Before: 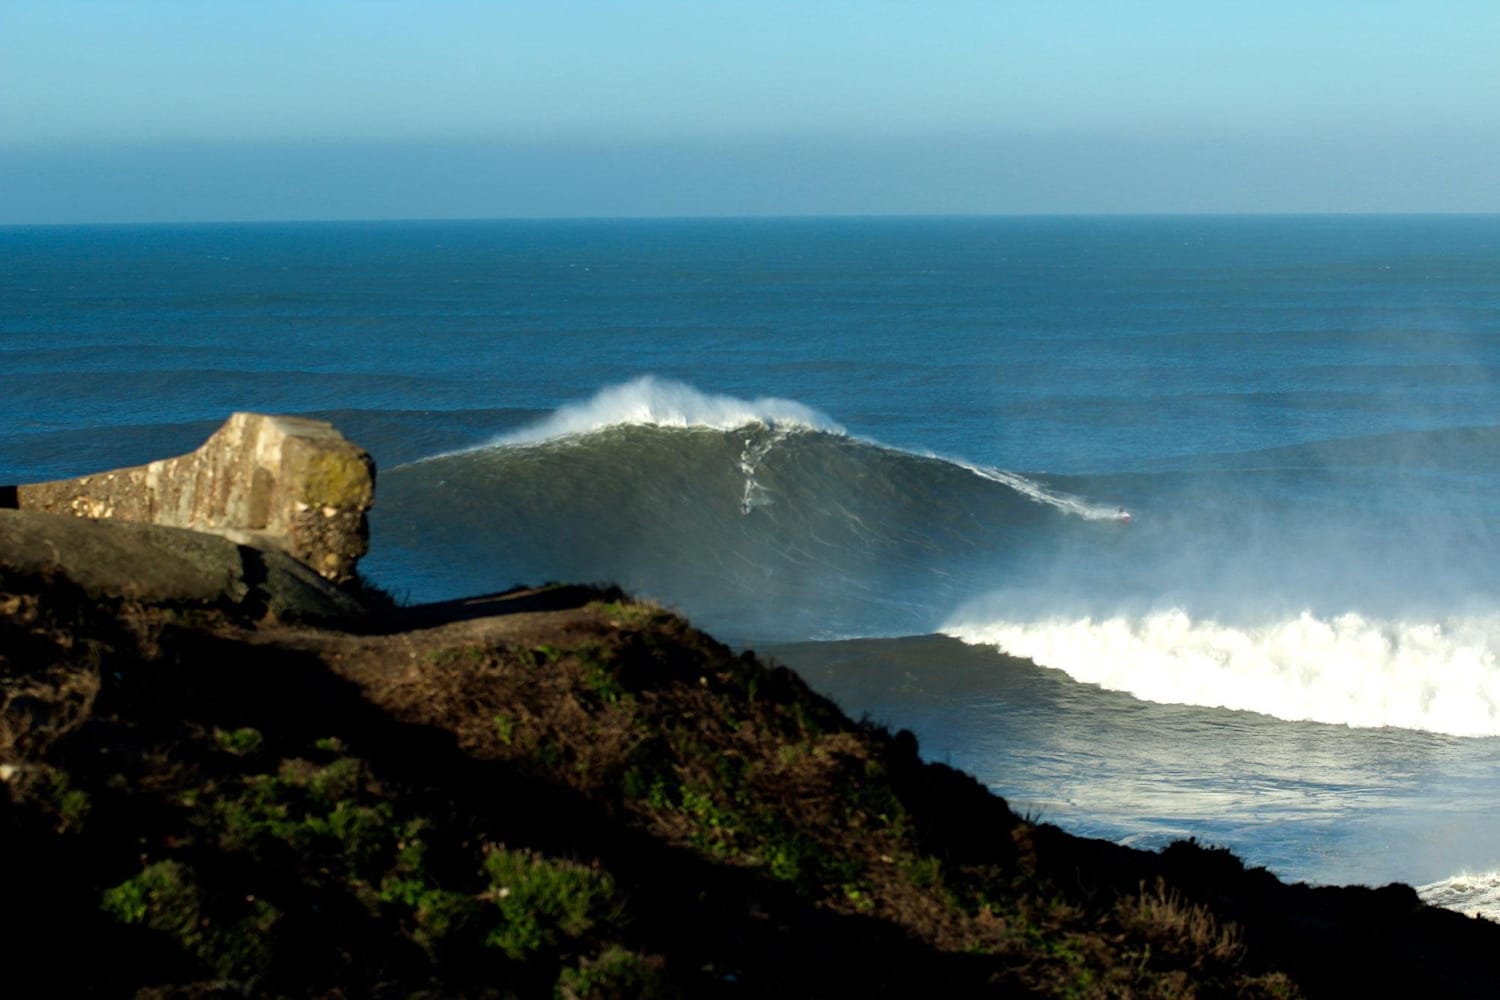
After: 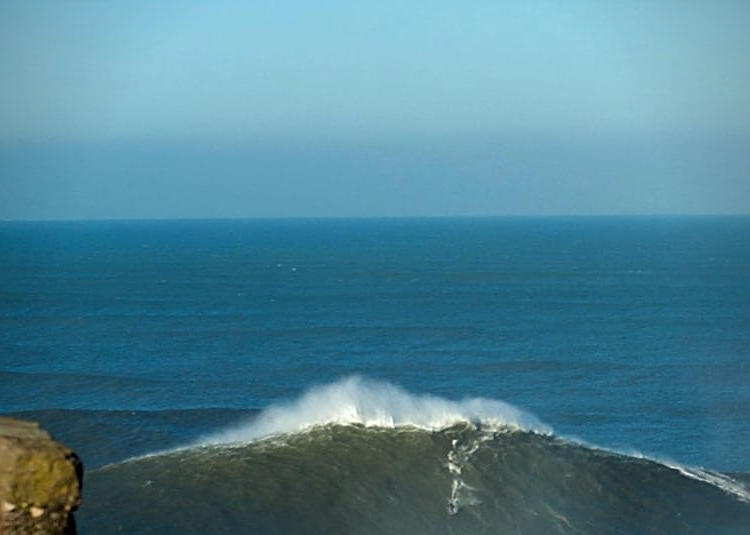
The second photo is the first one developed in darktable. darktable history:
sharpen: on, module defaults
vignetting: saturation 0, unbound false
exposure: exposure -0.041 EV, compensate highlight preservation false
crop: left 19.556%, right 30.401%, bottom 46.458%
